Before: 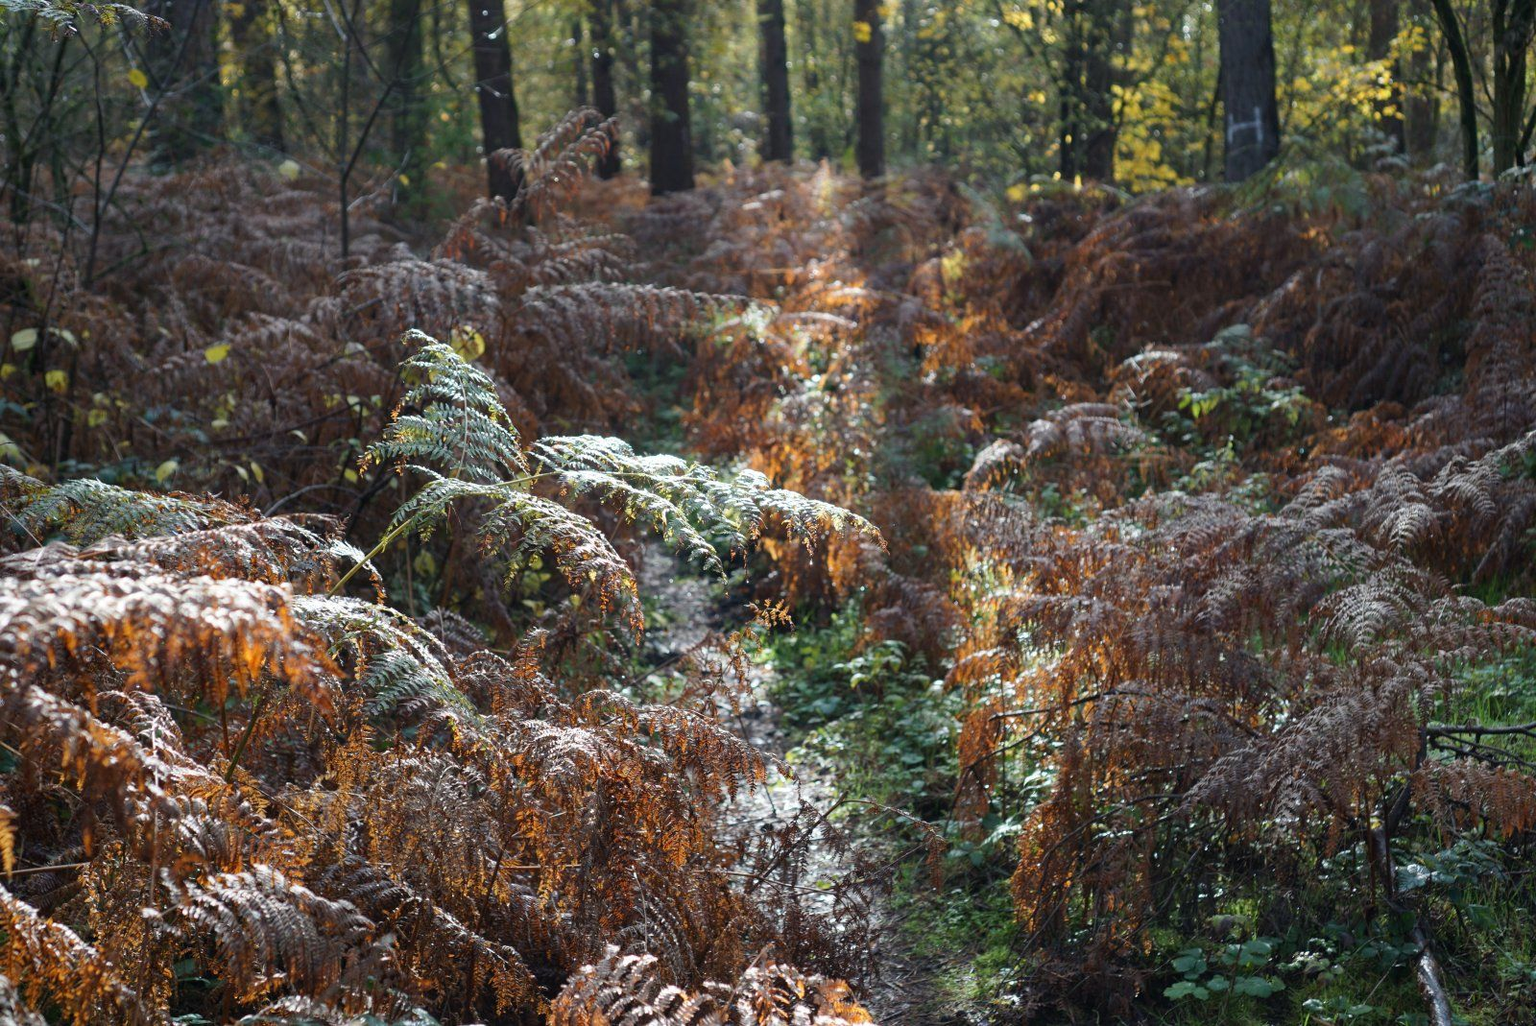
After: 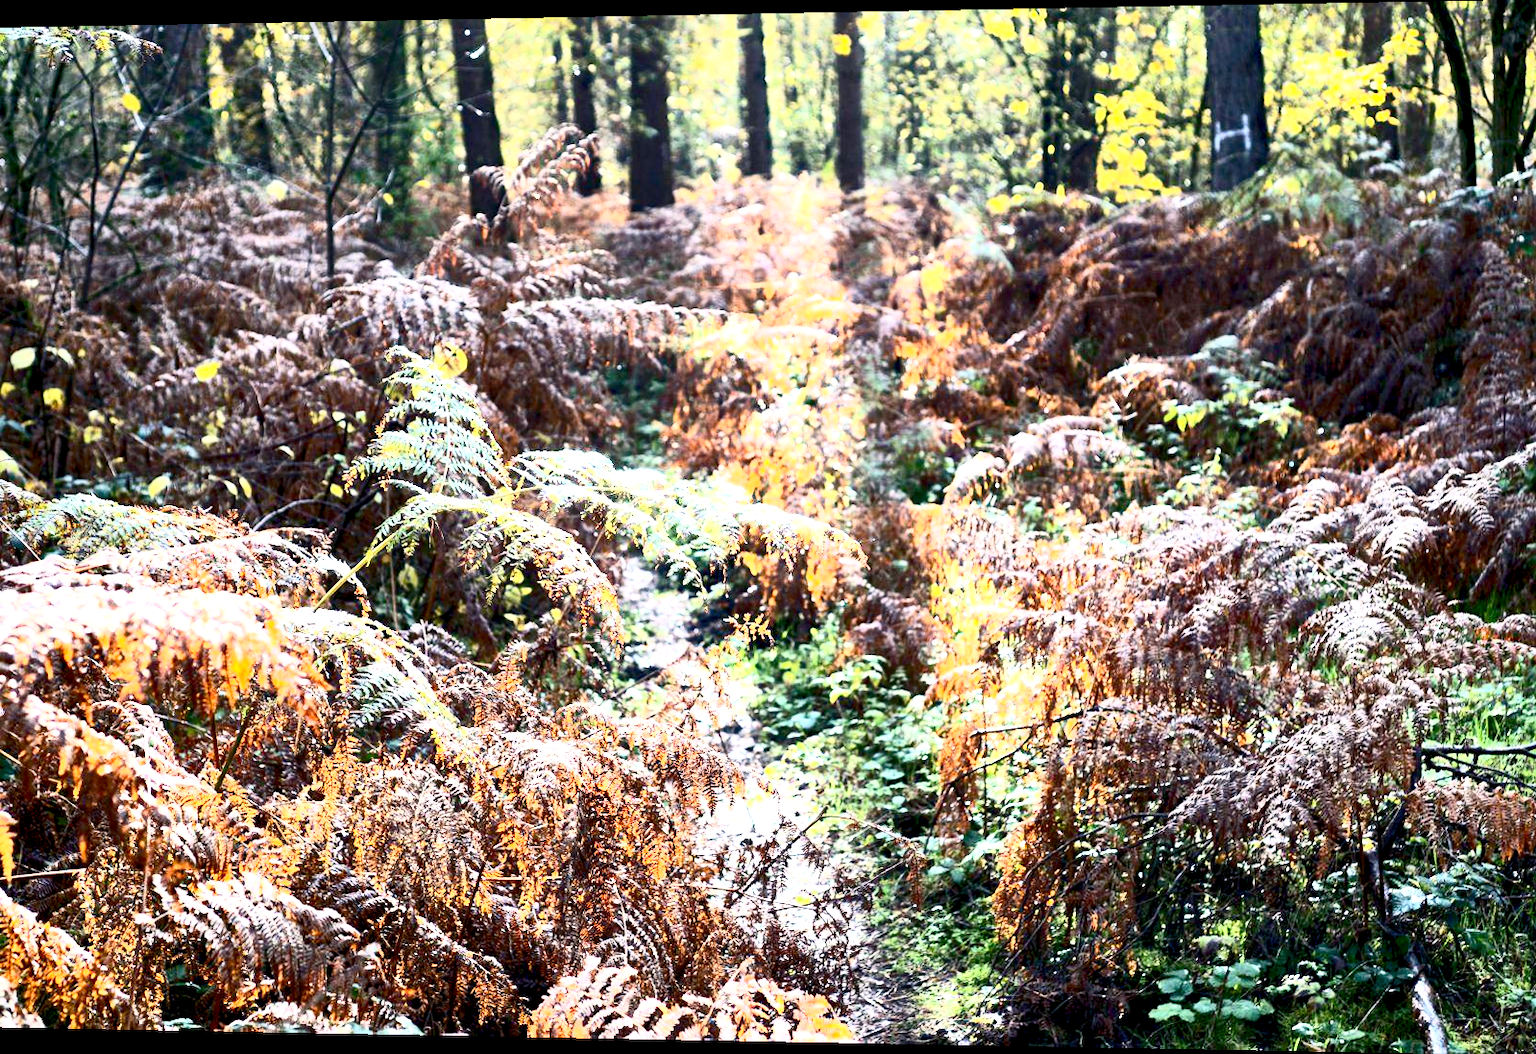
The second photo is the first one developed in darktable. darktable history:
color balance rgb: shadows lift › chroma 1.41%, shadows lift › hue 260°, power › chroma 0.5%, power › hue 260°, highlights gain › chroma 1%, highlights gain › hue 27°, saturation formula JzAzBz (2021)
exposure: black level correction 0.009, exposure 1.425 EV, compensate highlight preservation false
contrast brightness saturation: contrast 0.62, brightness 0.34, saturation 0.14
local contrast: mode bilateral grid, contrast 20, coarseness 50, detail 141%, midtone range 0.2
rotate and perspective: lens shift (horizontal) -0.055, automatic cropping off
